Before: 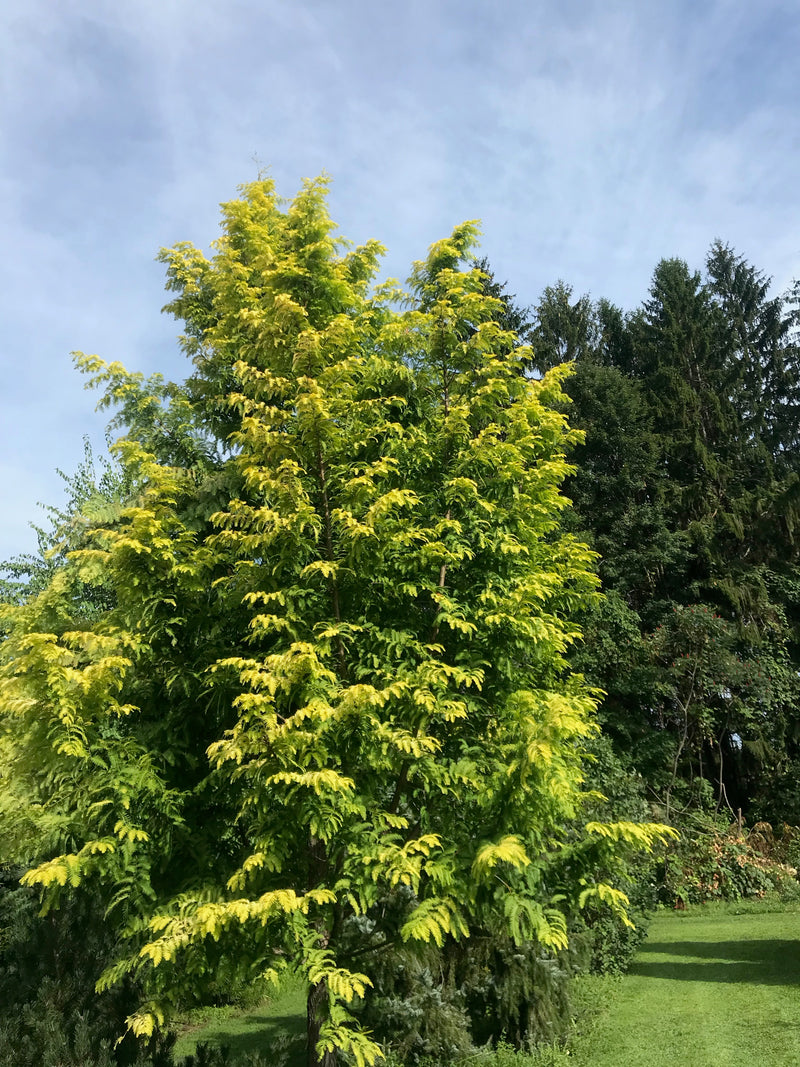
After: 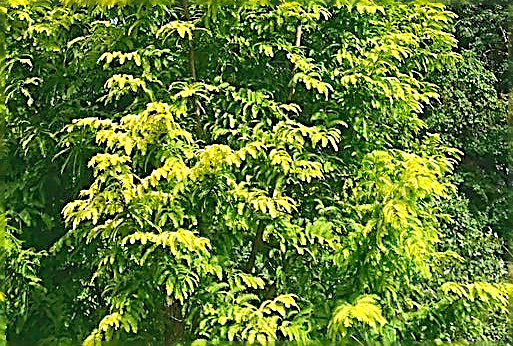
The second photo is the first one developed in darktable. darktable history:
sharpen: amount 1.868
crop: left 18.115%, top 50.645%, right 17.712%, bottom 16.88%
contrast brightness saturation: saturation 0.133
velvia: on, module defaults
base curve: preserve colors none
exposure: black level correction -0.004, exposure 0.052 EV, compensate exposure bias true, compensate highlight preservation false
levels: black 0.028%, levels [0, 0.397, 0.955]
